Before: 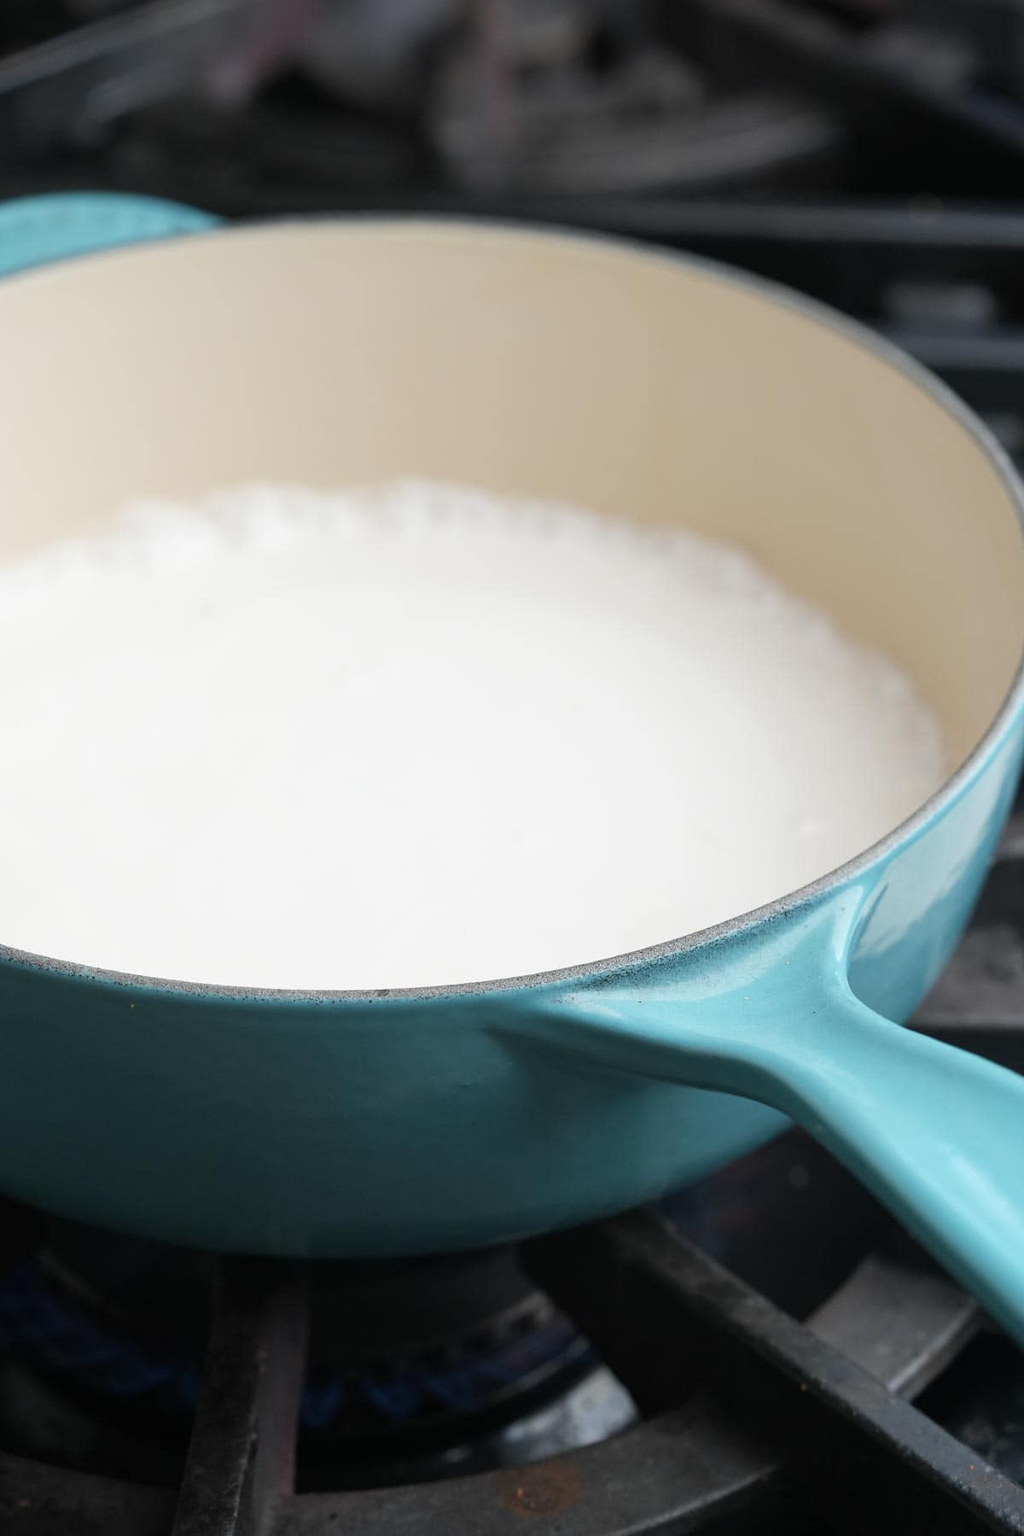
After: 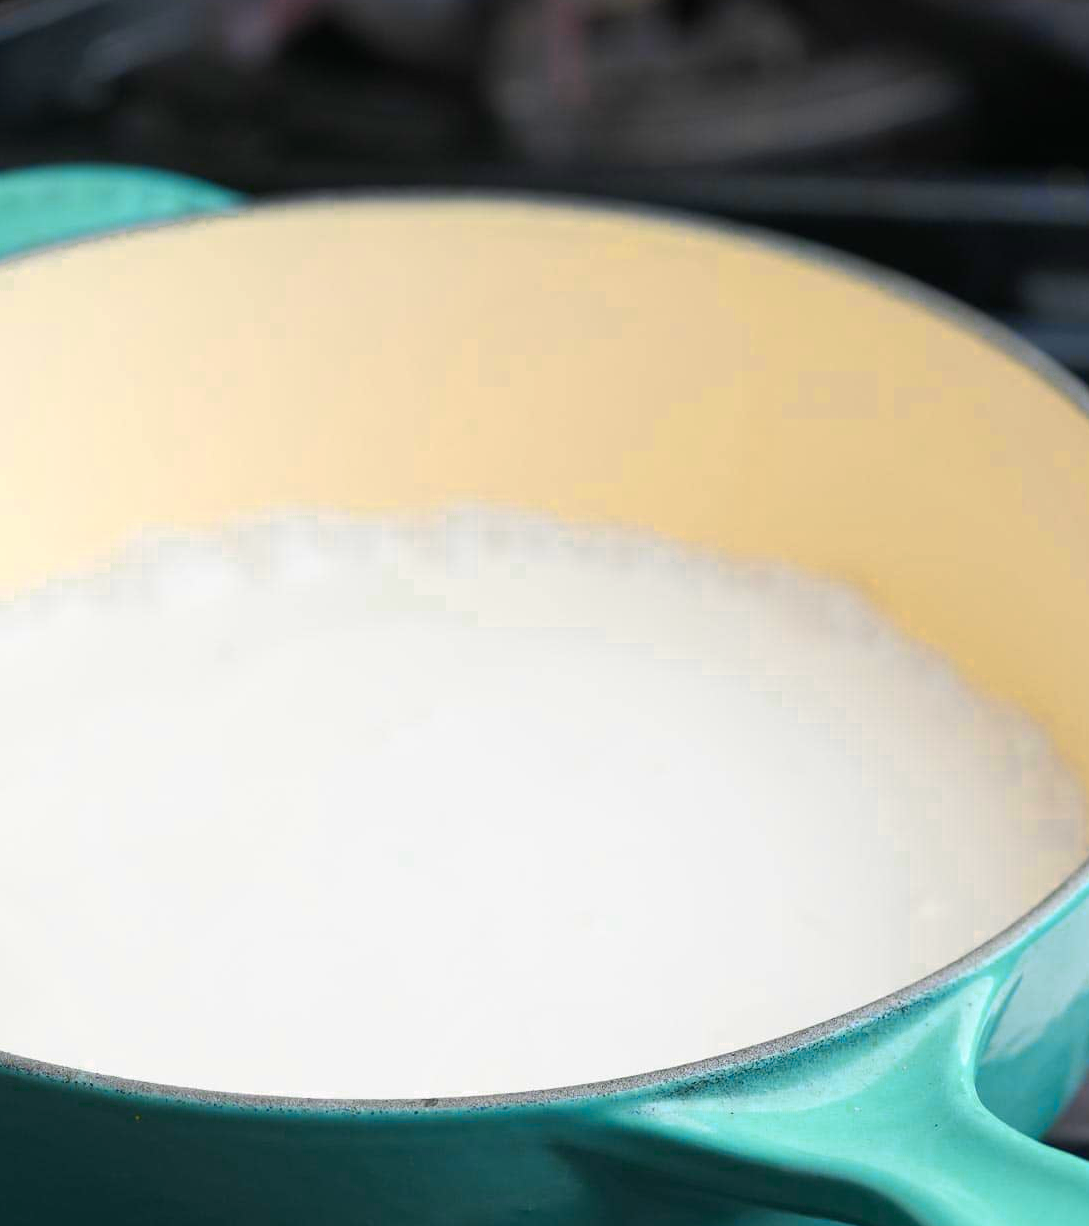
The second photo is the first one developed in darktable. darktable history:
color balance rgb: shadows lift › luminance -19.914%, linear chroma grading › global chroma 14.758%, perceptual saturation grading › global saturation 29.953%, global vibrance 20%
color zones: curves: ch0 [(0.099, 0.624) (0.257, 0.596) (0.384, 0.376) (0.529, 0.492) (0.697, 0.564) (0.768, 0.532) (0.908, 0.644)]; ch1 [(0.112, 0.564) (0.254, 0.612) (0.432, 0.676) (0.592, 0.456) (0.743, 0.684) (0.888, 0.536)]; ch2 [(0.25, 0.5) (0.469, 0.36) (0.75, 0.5)], mix 38.77%
crop: left 1.541%, top 3.431%, right 7.654%, bottom 28.444%
